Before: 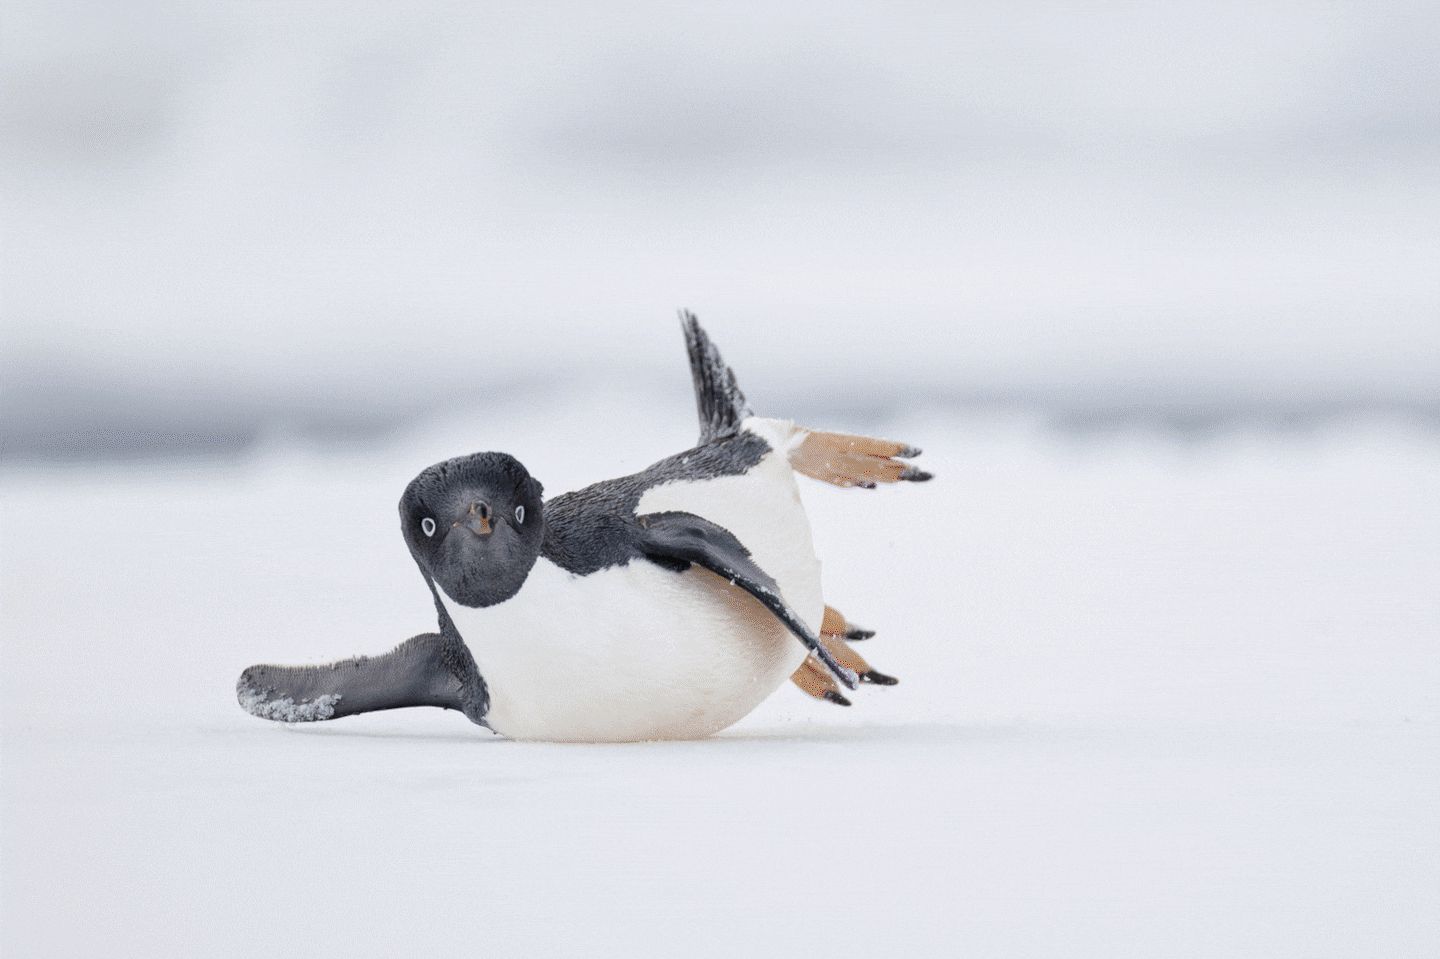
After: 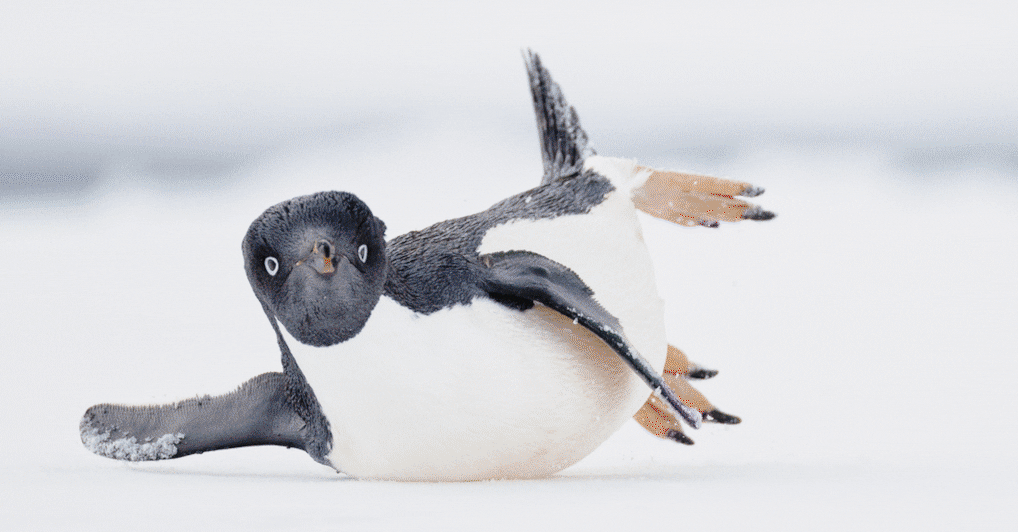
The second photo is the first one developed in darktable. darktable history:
tone curve: curves: ch0 [(0, 0.021) (0.049, 0.044) (0.152, 0.14) (0.328, 0.377) (0.473, 0.543) (0.641, 0.705) (0.85, 0.894) (1, 0.969)]; ch1 [(0, 0) (0.302, 0.331) (0.427, 0.433) (0.472, 0.47) (0.502, 0.503) (0.527, 0.524) (0.564, 0.591) (0.602, 0.632) (0.677, 0.701) (0.859, 0.885) (1, 1)]; ch2 [(0, 0) (0.33, 0.301) (0.447, 0.44) (0.487, 0.496) (0.502, 0.516) (0.535, 0.563) (0.565, 0.6) (0.618, 0.629) (1, 1)], preserve colors none
crop: left 10.964%, top 27.245%, right 18.285%, bottom 17.257%
